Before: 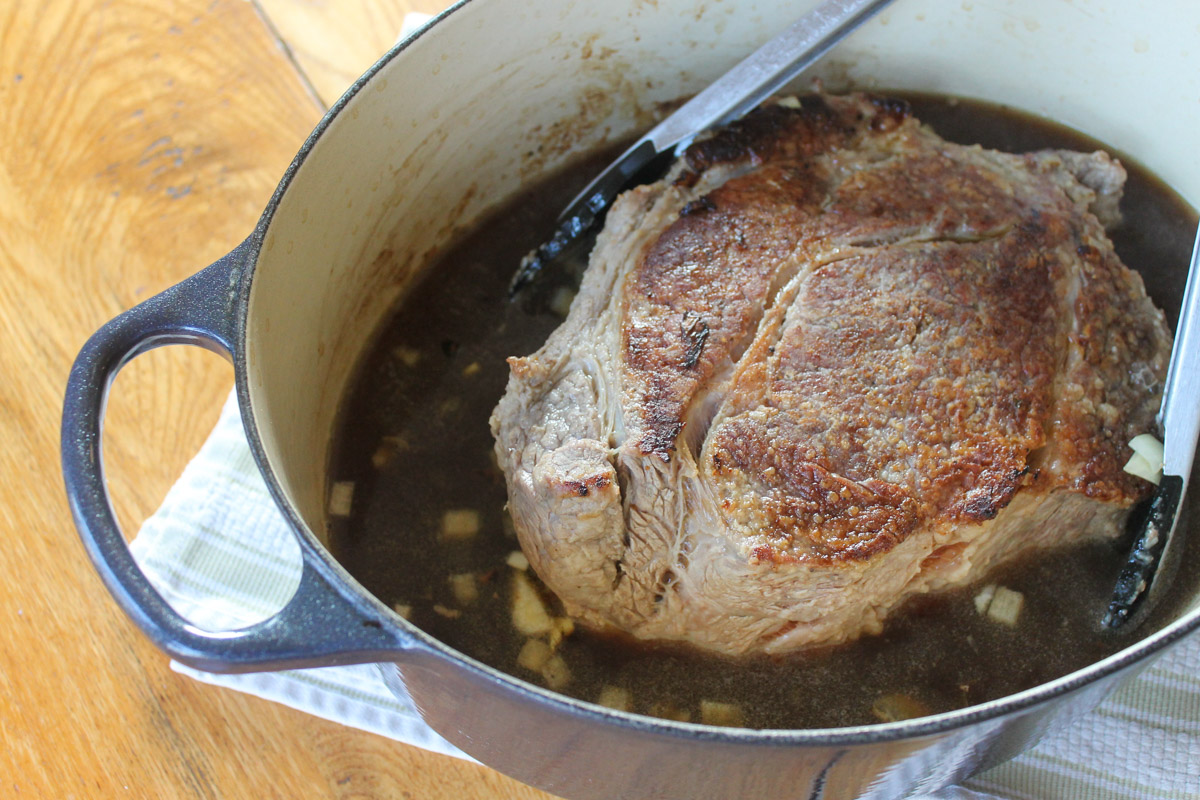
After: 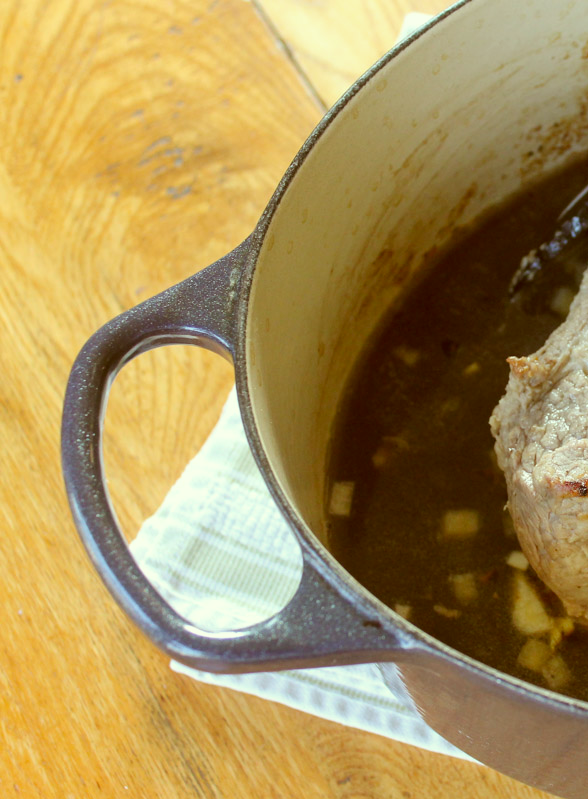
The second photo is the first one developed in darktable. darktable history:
crop and rotate: left 0.001%, top 0%, right 50.966%
color correction: highlights a* -6.3, highlights b* 9.56, shadows a* 10.64, shadows b* 23.4
